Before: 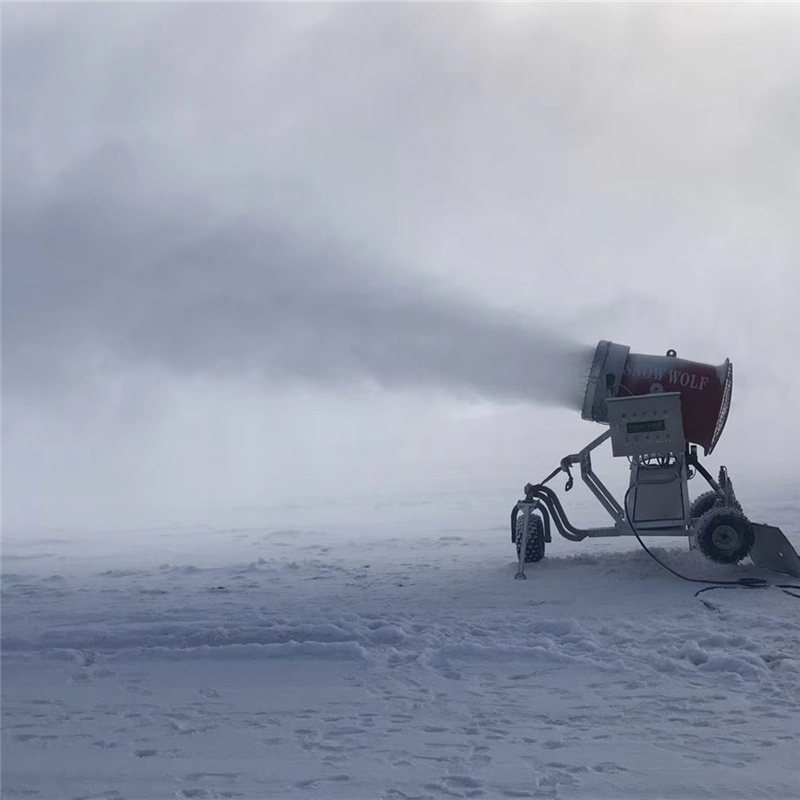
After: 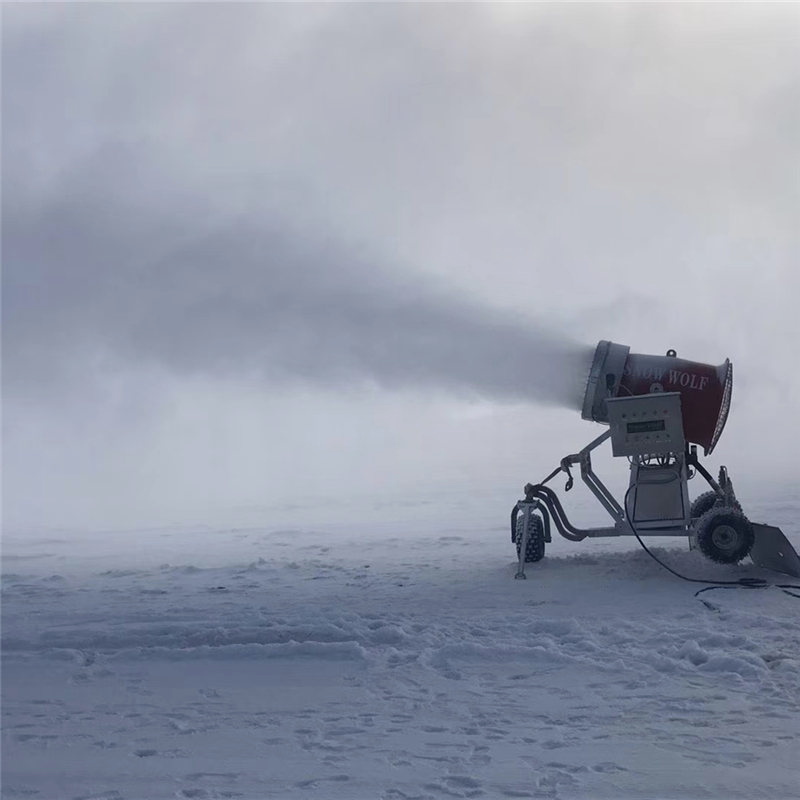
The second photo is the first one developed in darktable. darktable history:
exposure: black level correction 0.001, exposure -0.121 EV, compensate exposure bias true, compensate highlight preservation false
